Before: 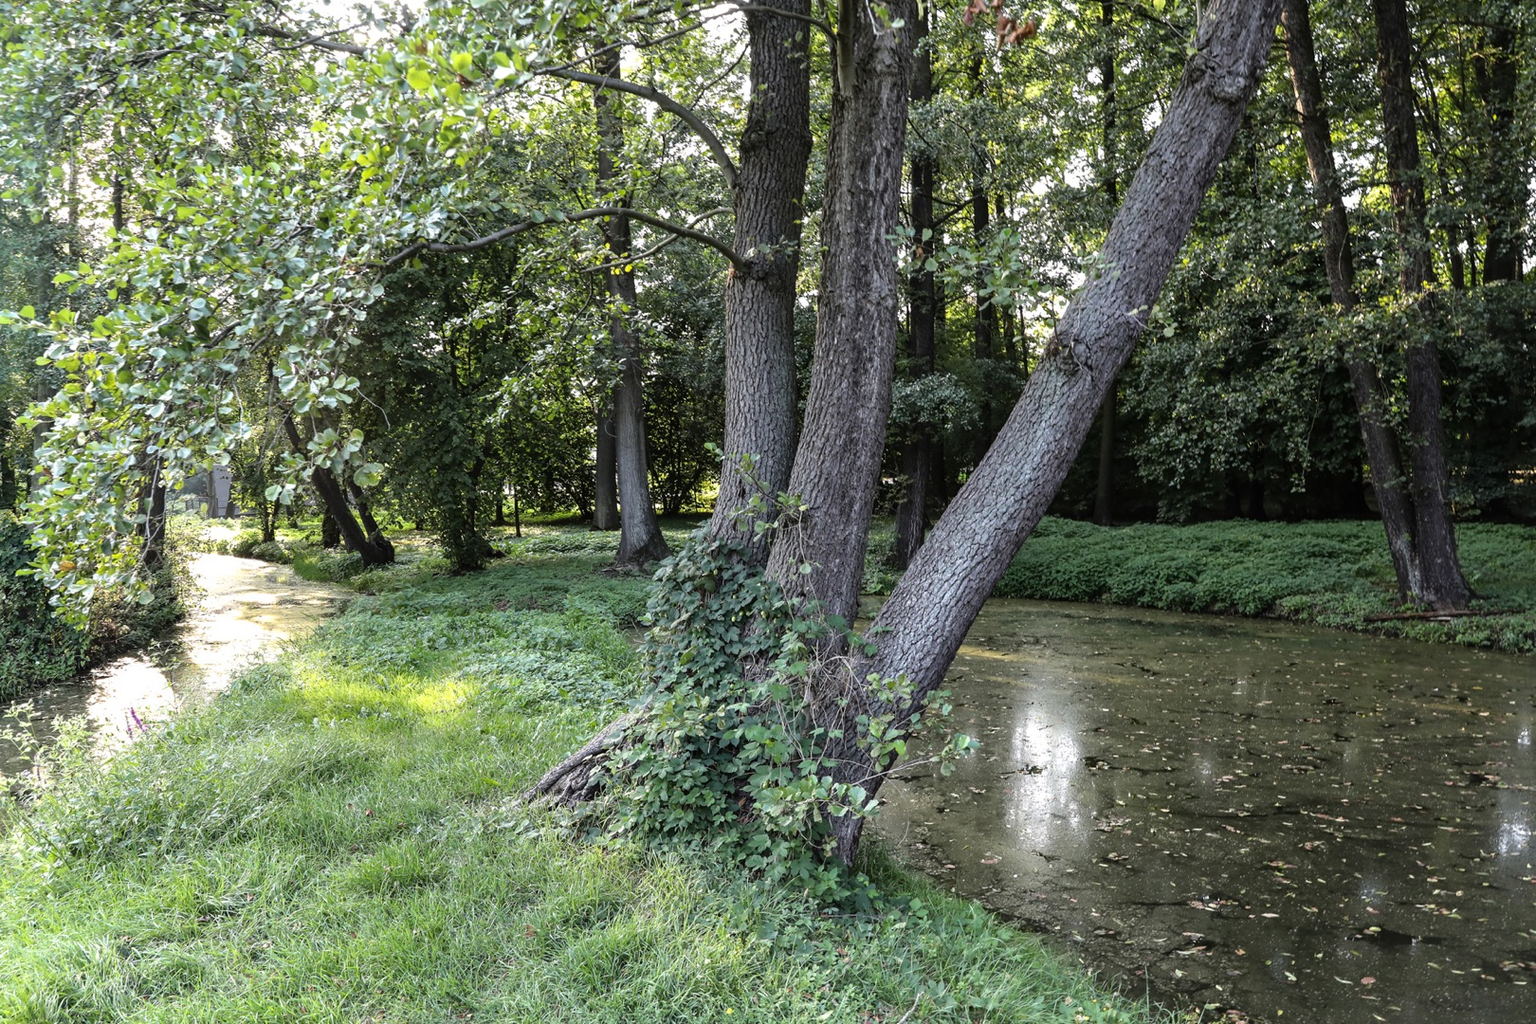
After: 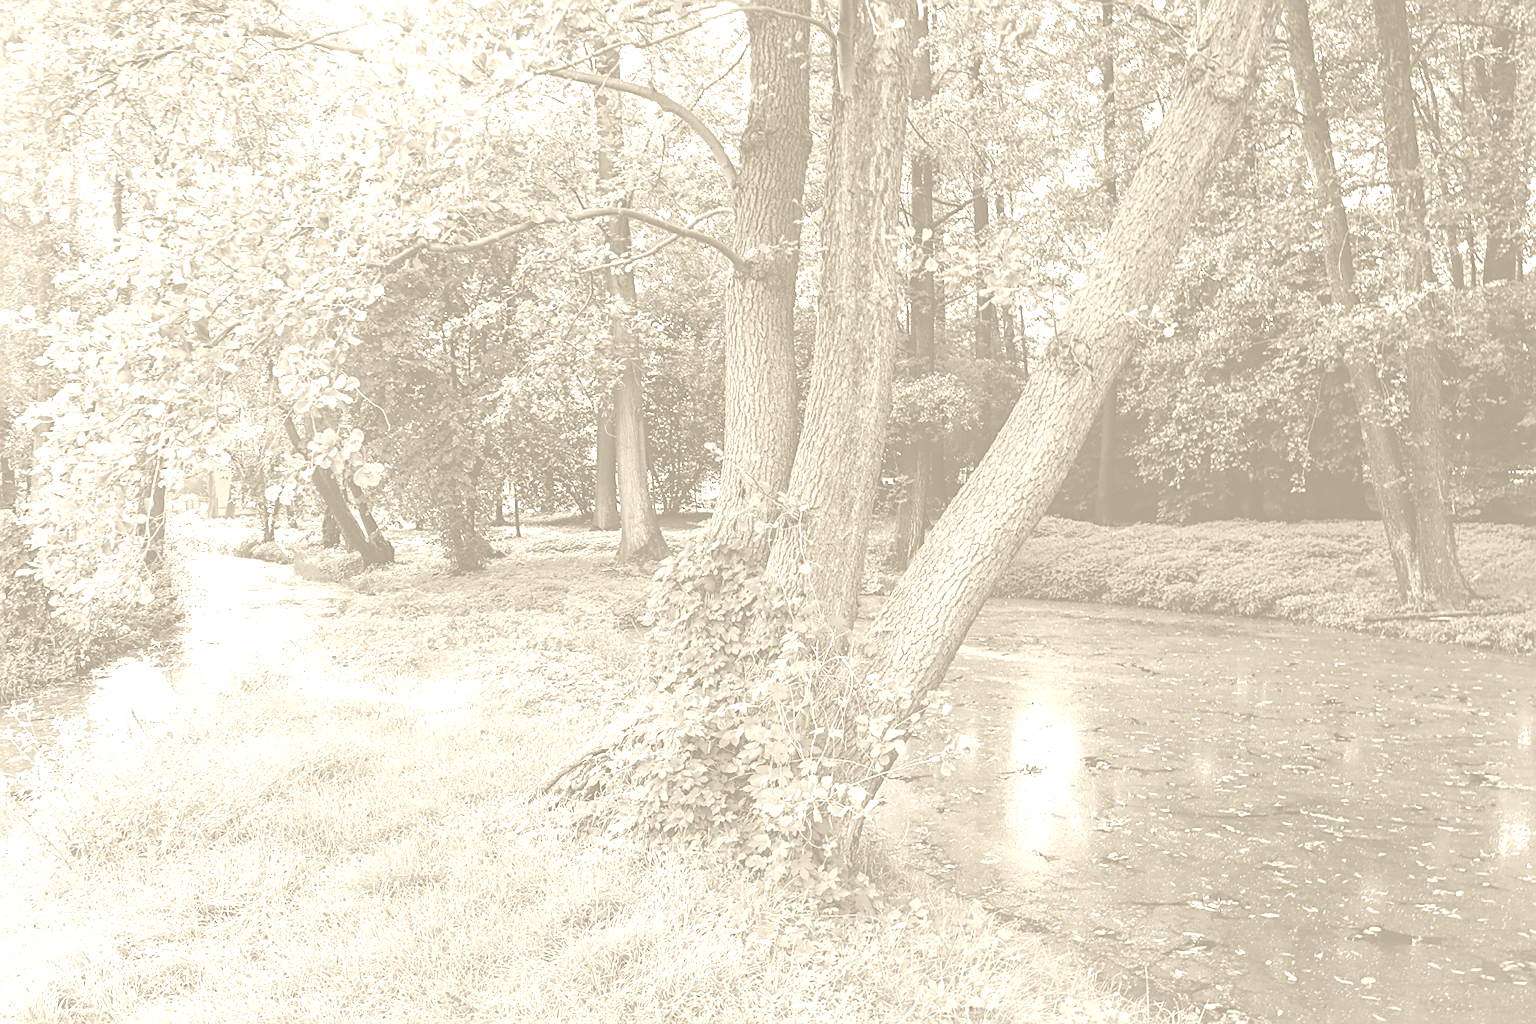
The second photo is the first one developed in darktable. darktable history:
colorize: hue 36°, saturation 71%, lightness 80.79%
sharpen: on, module defaults
tone equalizer: on, module defaults
rotate and perspective: crop left 0, crop top 0
